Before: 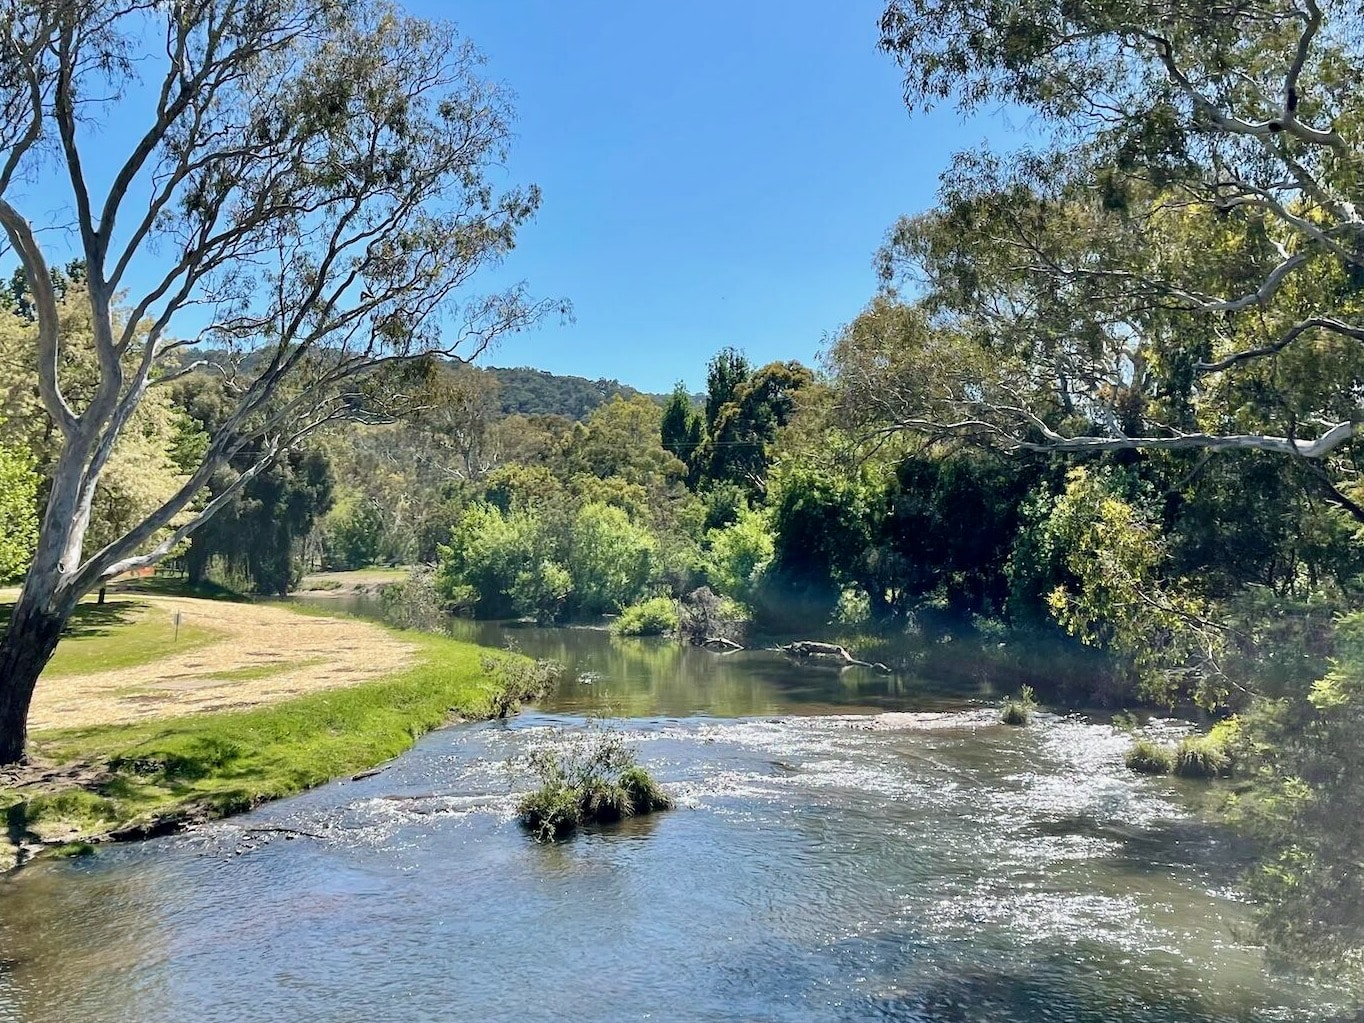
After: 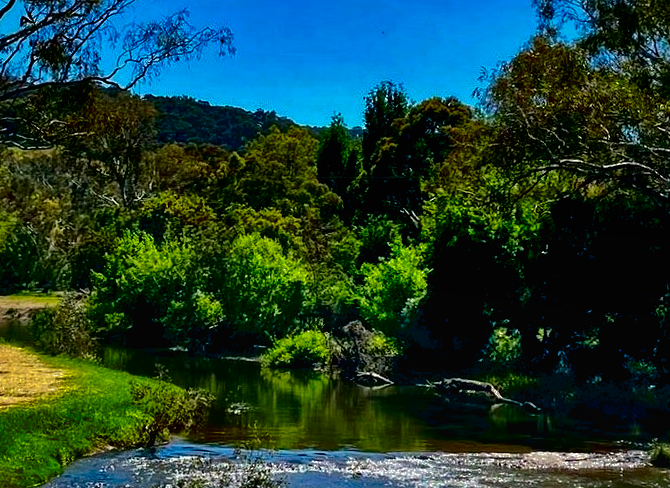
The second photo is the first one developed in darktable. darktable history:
bloom: size 38%, threshold 95%, strength 30%
shadows and highlights: shadows 40, highlights -60
exposure: compensate highlight preservation false
local contrast: mode bilateral grid, contrast 20, coarseness 50, detail 171%, midtone range 0.2
rotate and perspective: rotation 1.57°, crop left 0.018, crop right 0.982, crop top 0.039, crop bottom 0.961
rgb levels: levels [[0.034, 0.472, 0.904], [0, 0.5, 1], [0, 0.5, 1]]
crop: left 25%, top 25%, right 25%, bottom 25%
contrast brightness saturation: brightness -1, saturation 1
